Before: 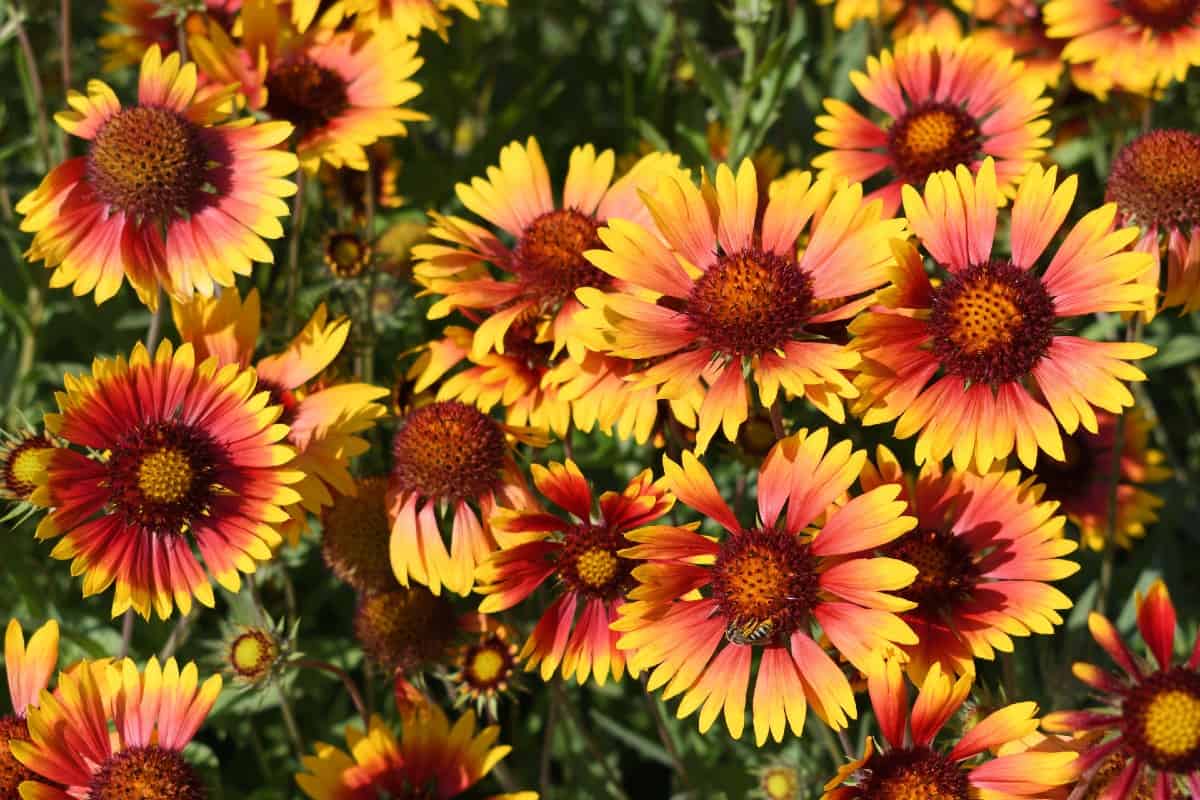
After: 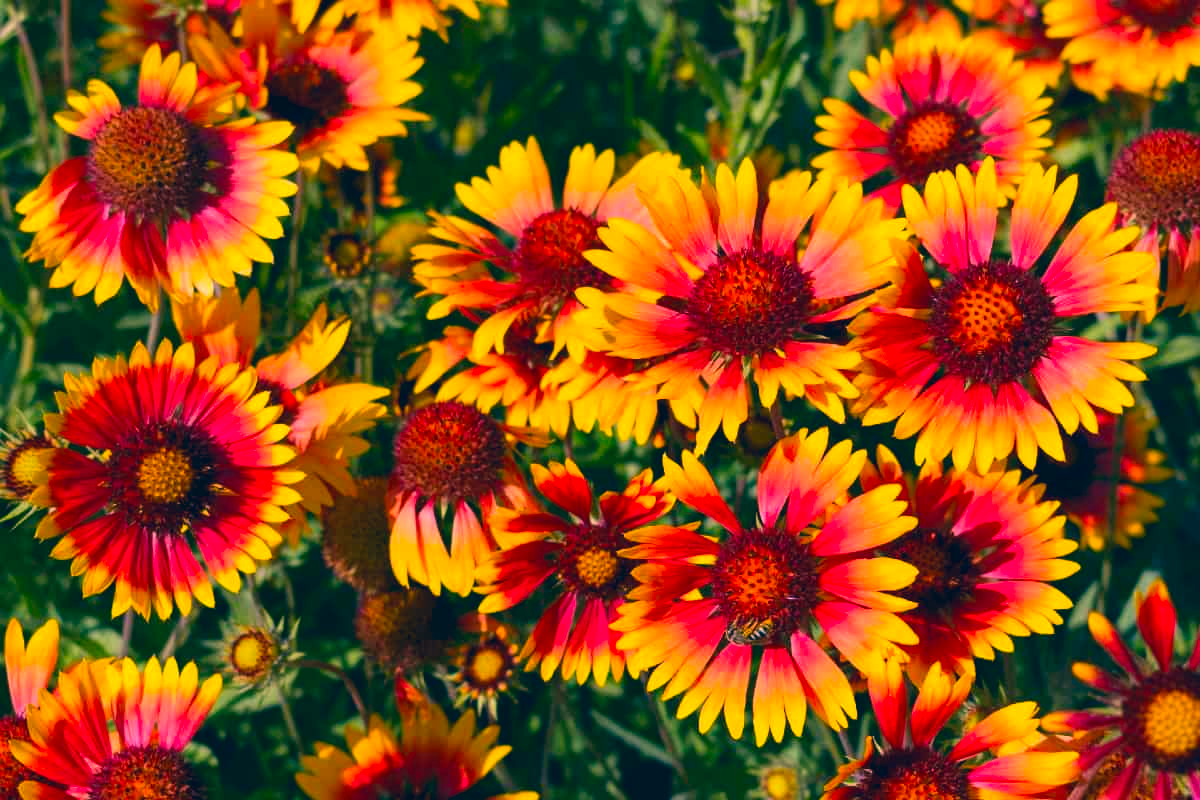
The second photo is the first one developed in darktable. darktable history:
tone equalizer: edges refinement/feathering 500, mask exposure compensation -1.57 EV, preserve details no
color correction: highlights a* 16.49, highlights b* 0.252, shadows a* -15.4, shadows b* -14.68, saturation 1.55
